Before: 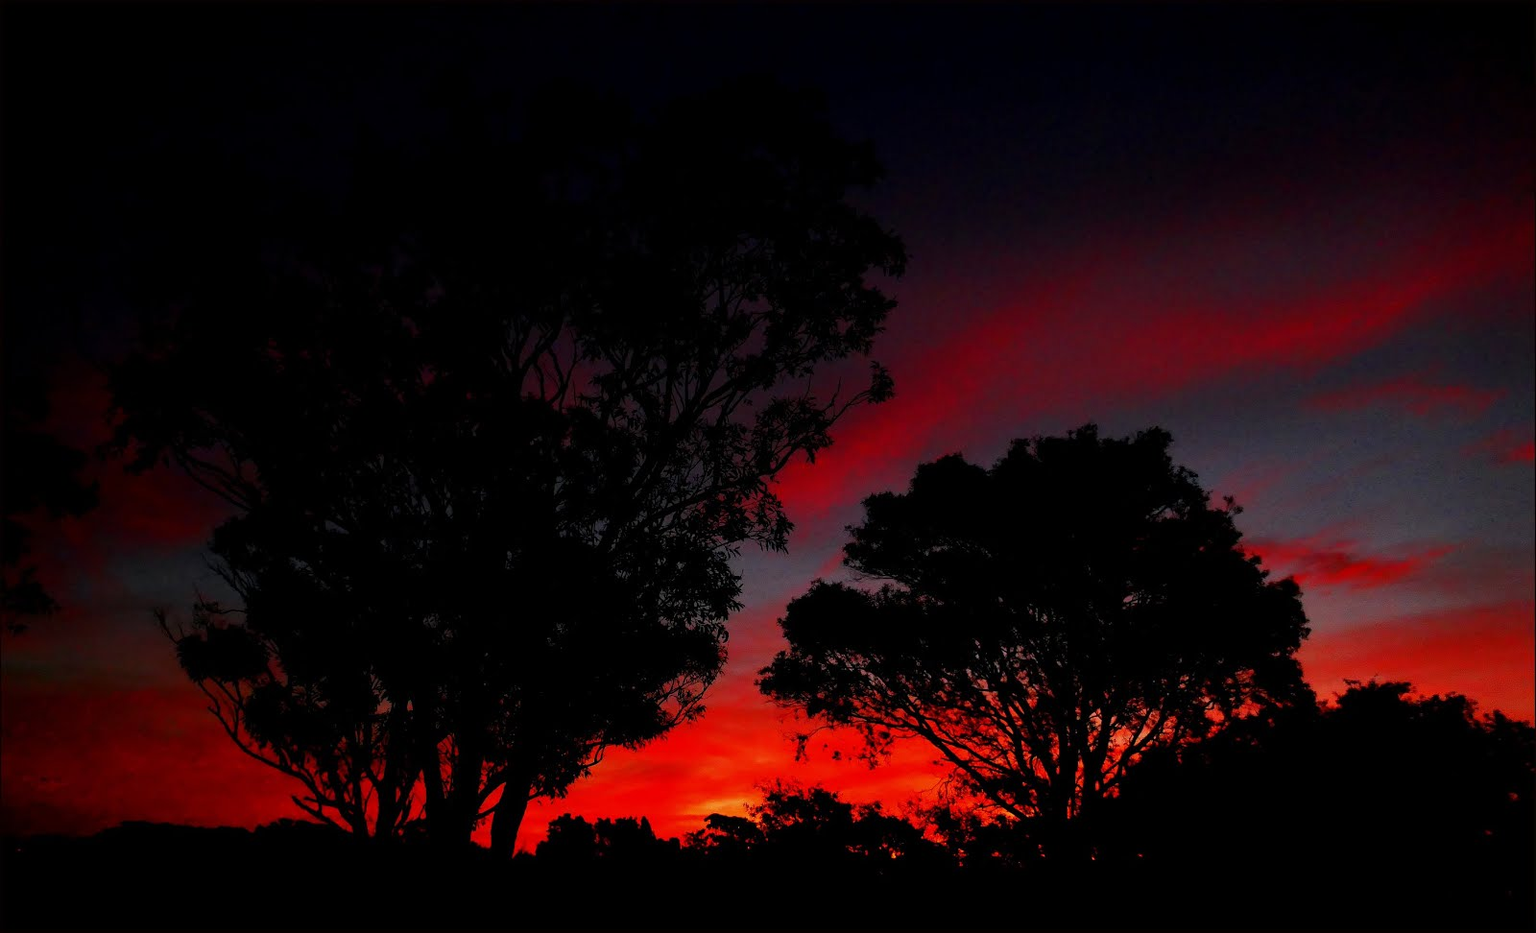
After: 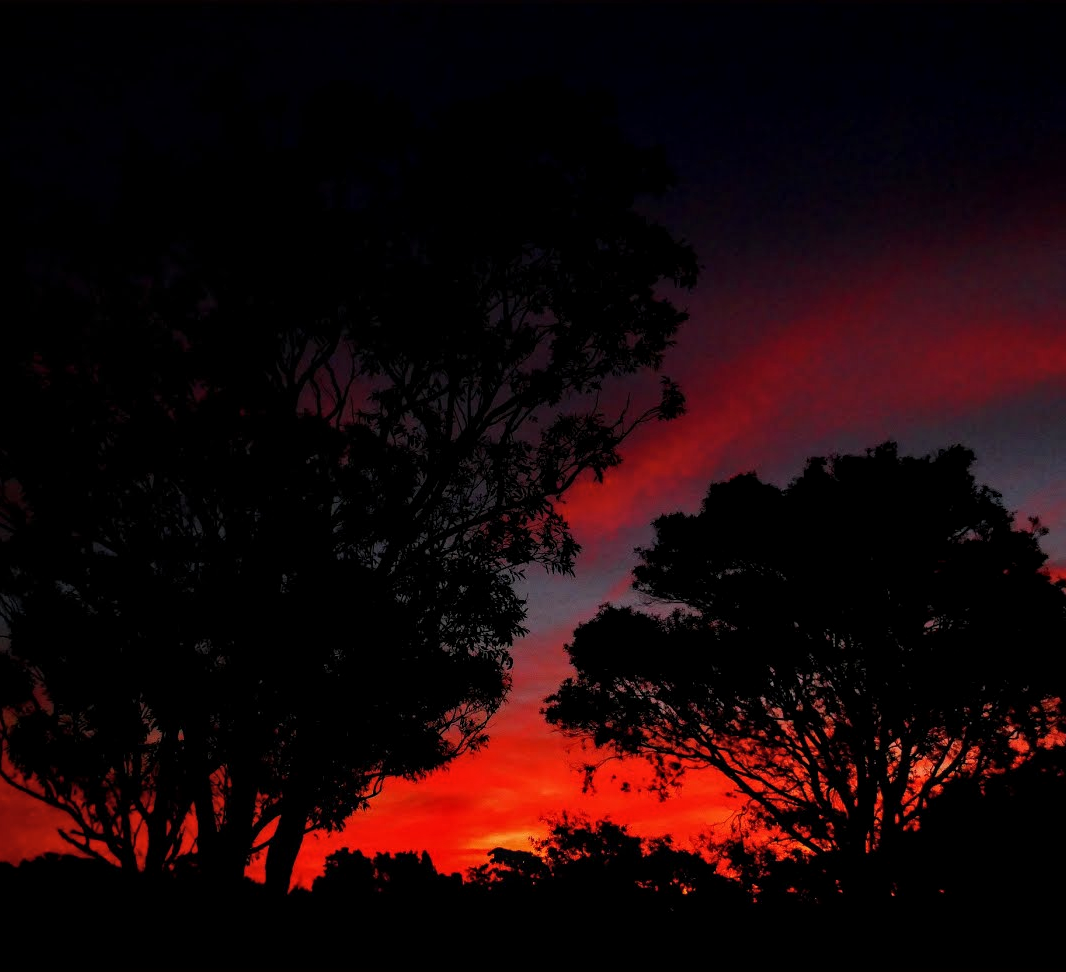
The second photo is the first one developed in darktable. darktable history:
crop: left 15.419%, right 17.914%
local contrast: on, module defaults
